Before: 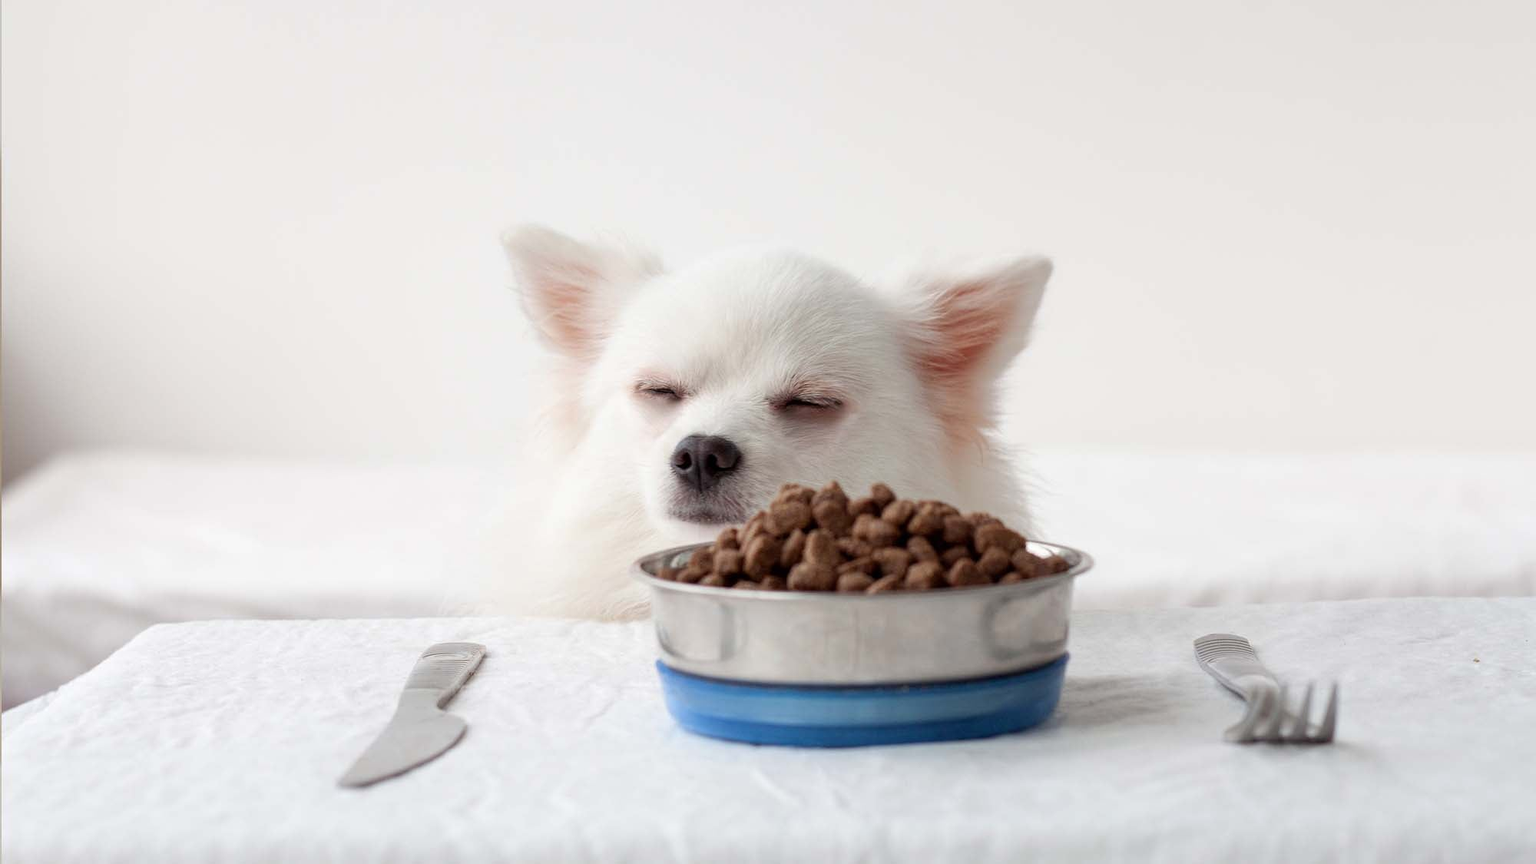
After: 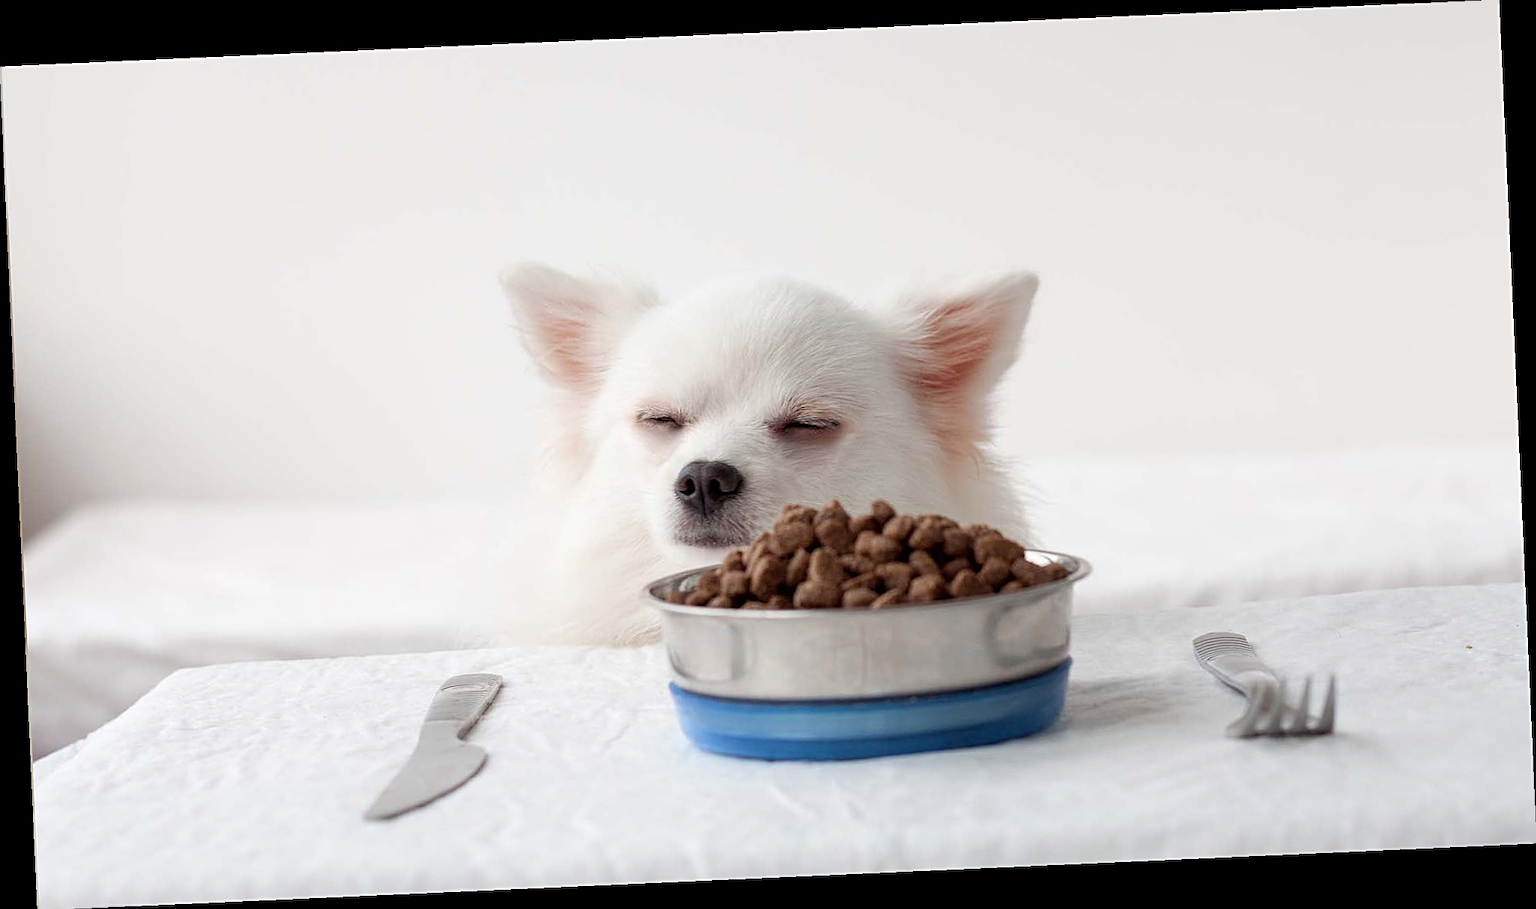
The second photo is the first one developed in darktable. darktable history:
sharpen: on, module defaults
rotate and perspective: rotation -2.56°, automatic cropping off
